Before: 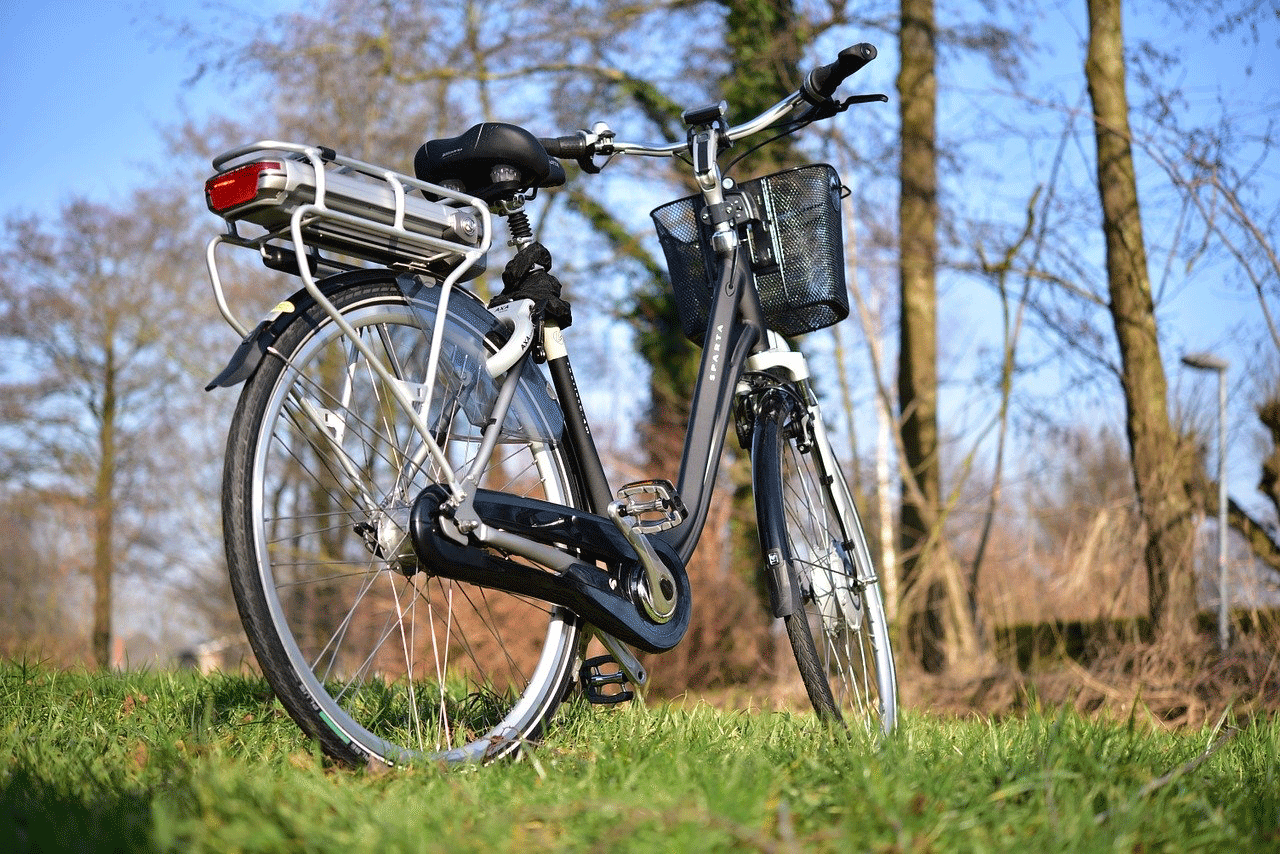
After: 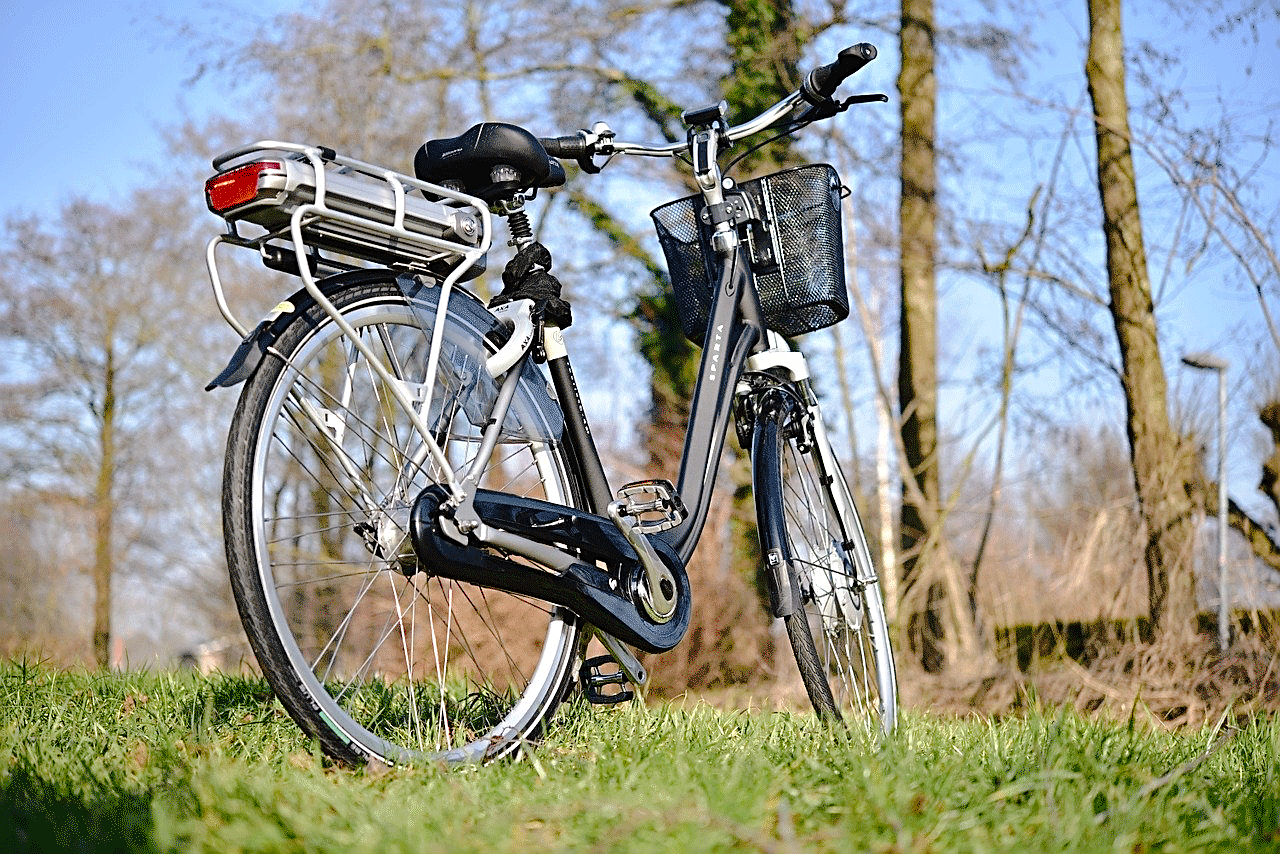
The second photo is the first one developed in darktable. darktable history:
sharpen: radius 2.559, amount 0.637
tone curve: curves: ch0 [(0, 0) (0.003, 0.021) (0.011, 0.021) (0.025, 0.021) (0.044, 0.033) (0.069, 0.053) (0.1, 0.08) (0.136, 0.114) (0.177, 0.171) (0.224, 0.246) (0.277, 0.332) (0.335, 0.424) (0.399, 0.496) (0.468, 0.561) (0.543, 0.627) (0.623, 0.685) (0.709, 0.741) (0.801, 0.813) (0.898, 0.902) (1, 1)], preserve colors none
